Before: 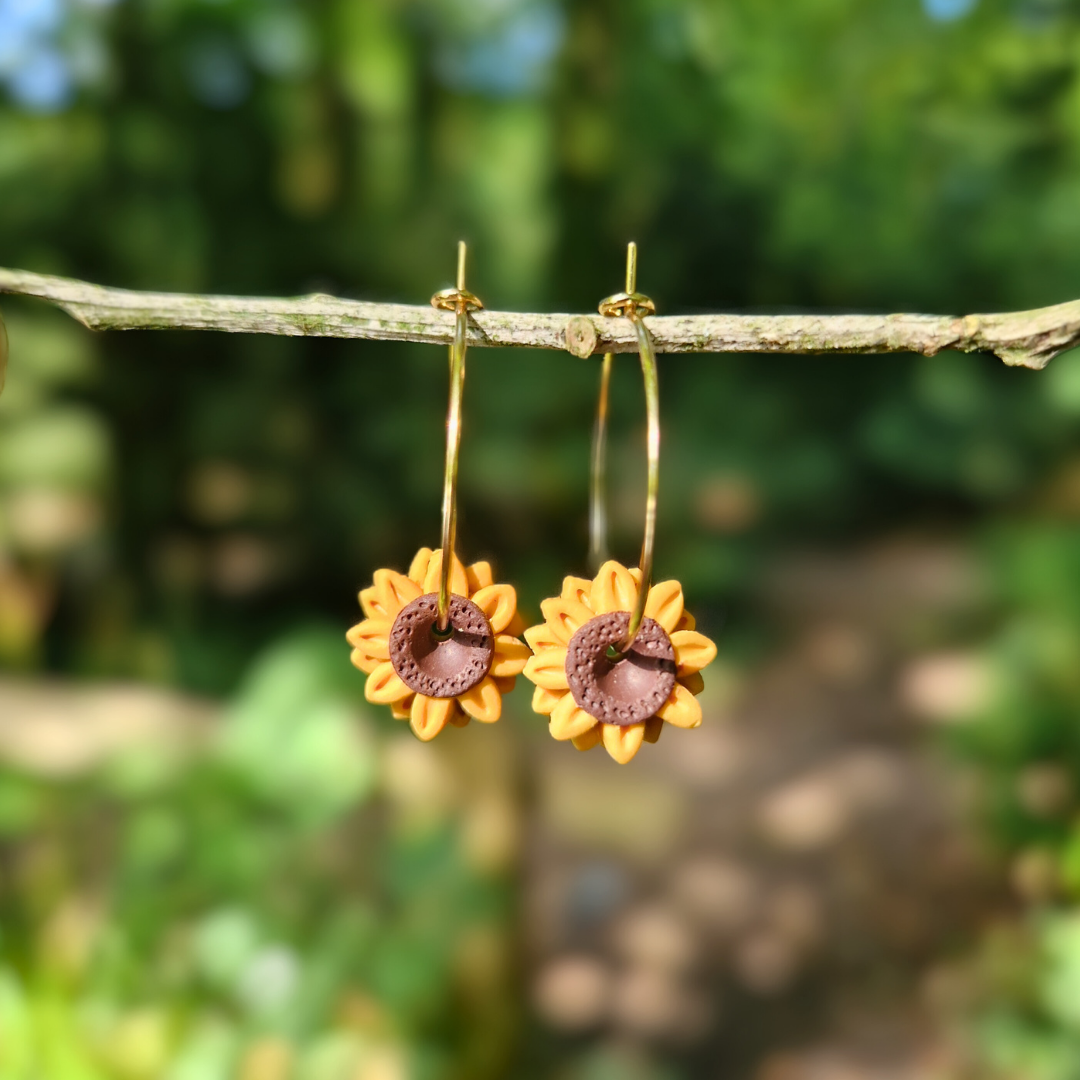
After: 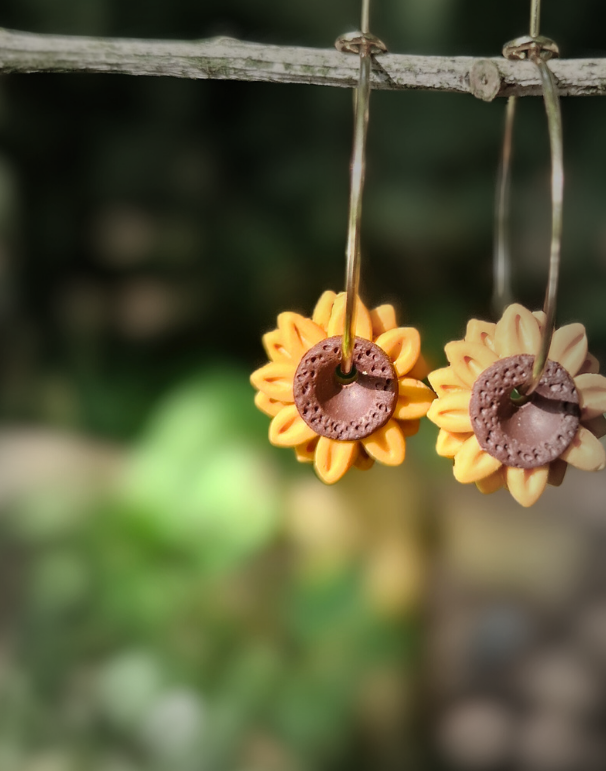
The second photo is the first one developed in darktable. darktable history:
crop: left 8.923%, top 23.803%, right 34.917%, bottom 4.733%
vignetting: fall-off start 40.65%, fall-off radius 39.95%, center (-0.028, 0.24)
